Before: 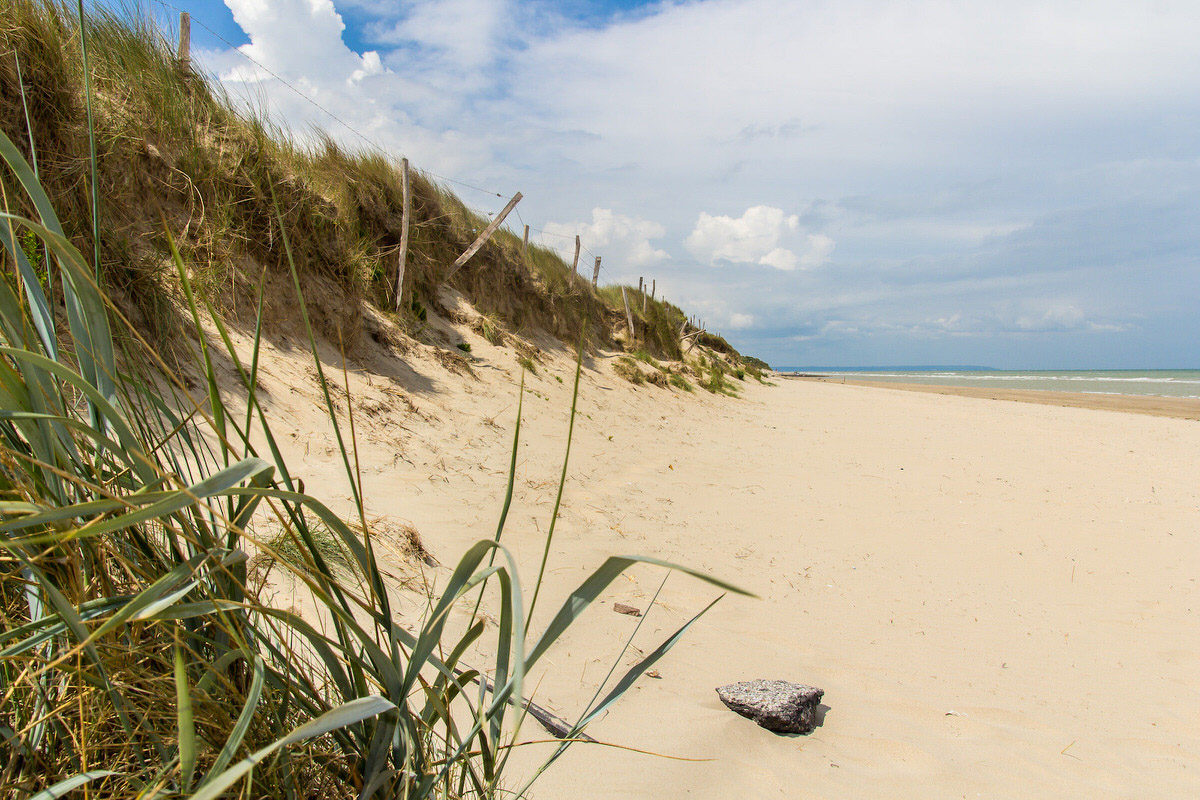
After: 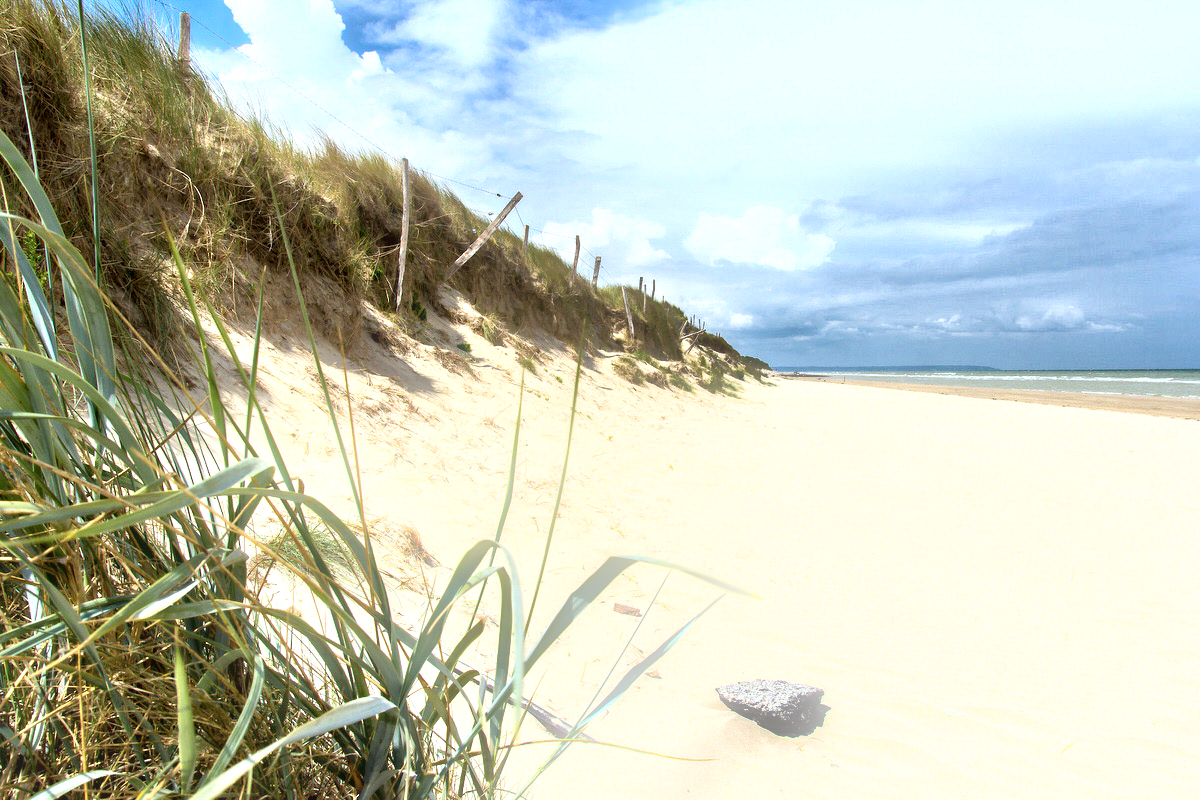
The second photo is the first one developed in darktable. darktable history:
exposure: exposure 0.7 EV, compensate highlight preservation false
shadows and highlights: highlights color adjustment 0%, soften with gaussian
color calibration: x 0.37, y 0.382, temperature 4313.32 K
bloom: size 9%, threshold 100%, strength 7%
haze removal: compatibility mode true, adaptive false
contrast brightness saturation: saturation -0.05
contrast equalizer: y [[0.536, 0.565, 0.581, 0.516, 0.52, 0.491], [0.5 ×6], [0.5 ×6], [0 ×6], [0 ×6]]
